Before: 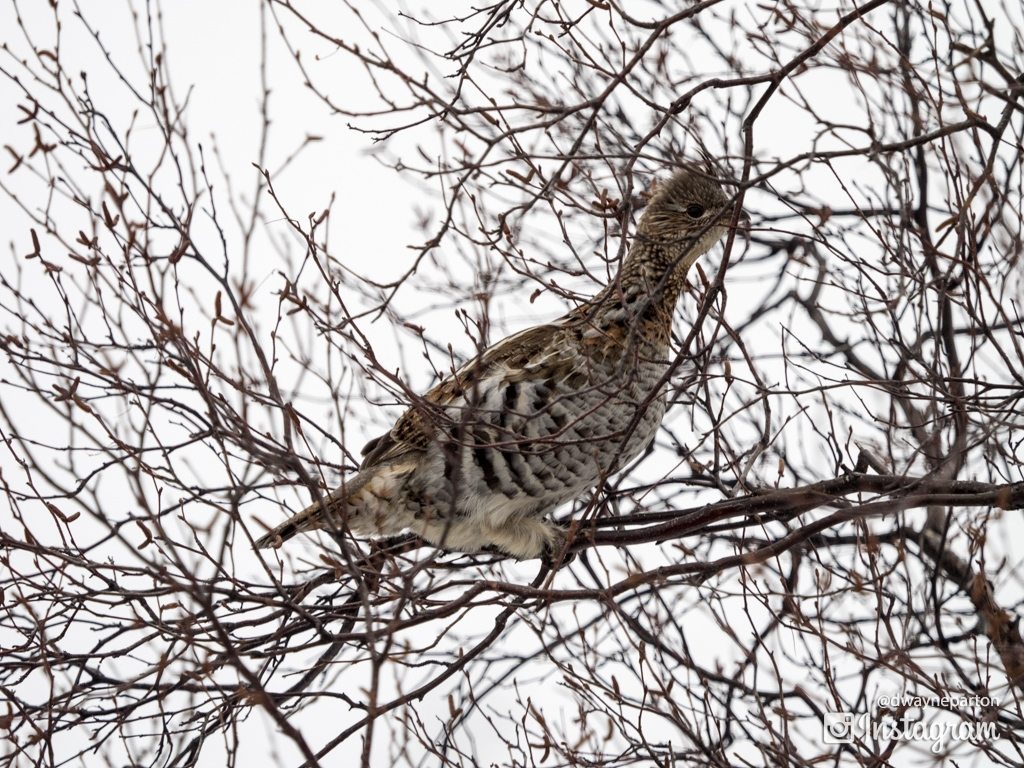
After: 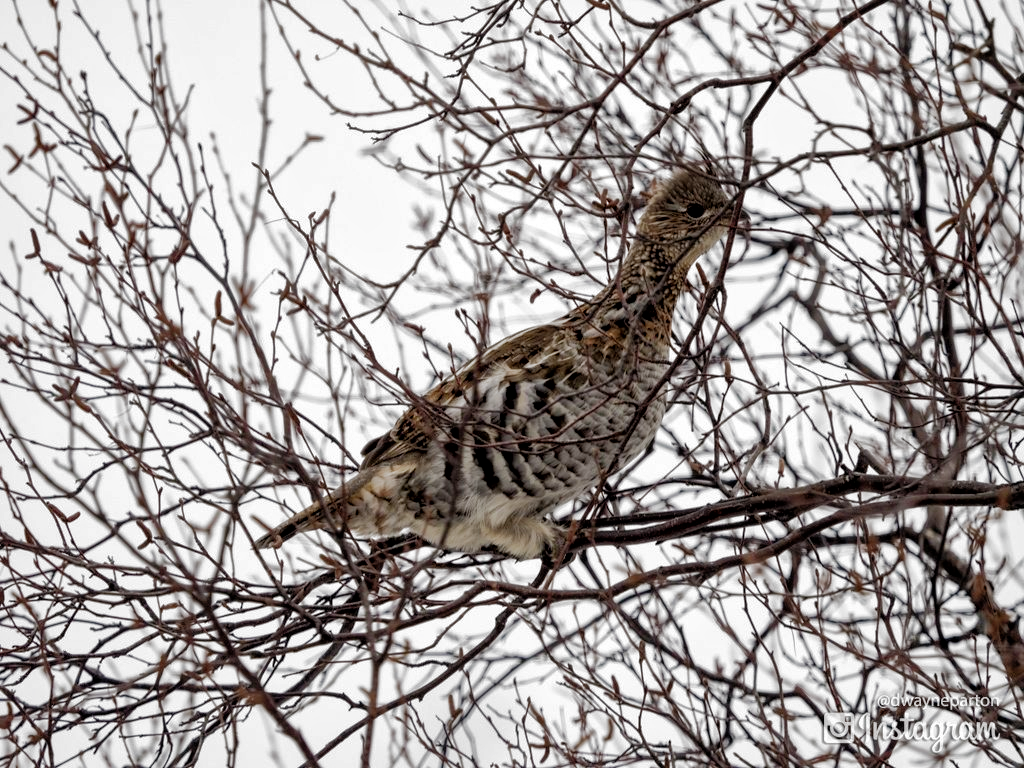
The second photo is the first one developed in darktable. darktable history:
filmic rgb: black relative exposure -7.99 EV, white relative exposure 2.46 EV, hardness 6.38, add noise in highlights 0.001, preserve chrominance no, color science v3 (2019), use custom middle-gray values true, contrast in highlights soft
local contrast: mode bilateral grid, contrast 29, coarseness 24, midtone range 0.2
shadows and highlights: on, module defaults
